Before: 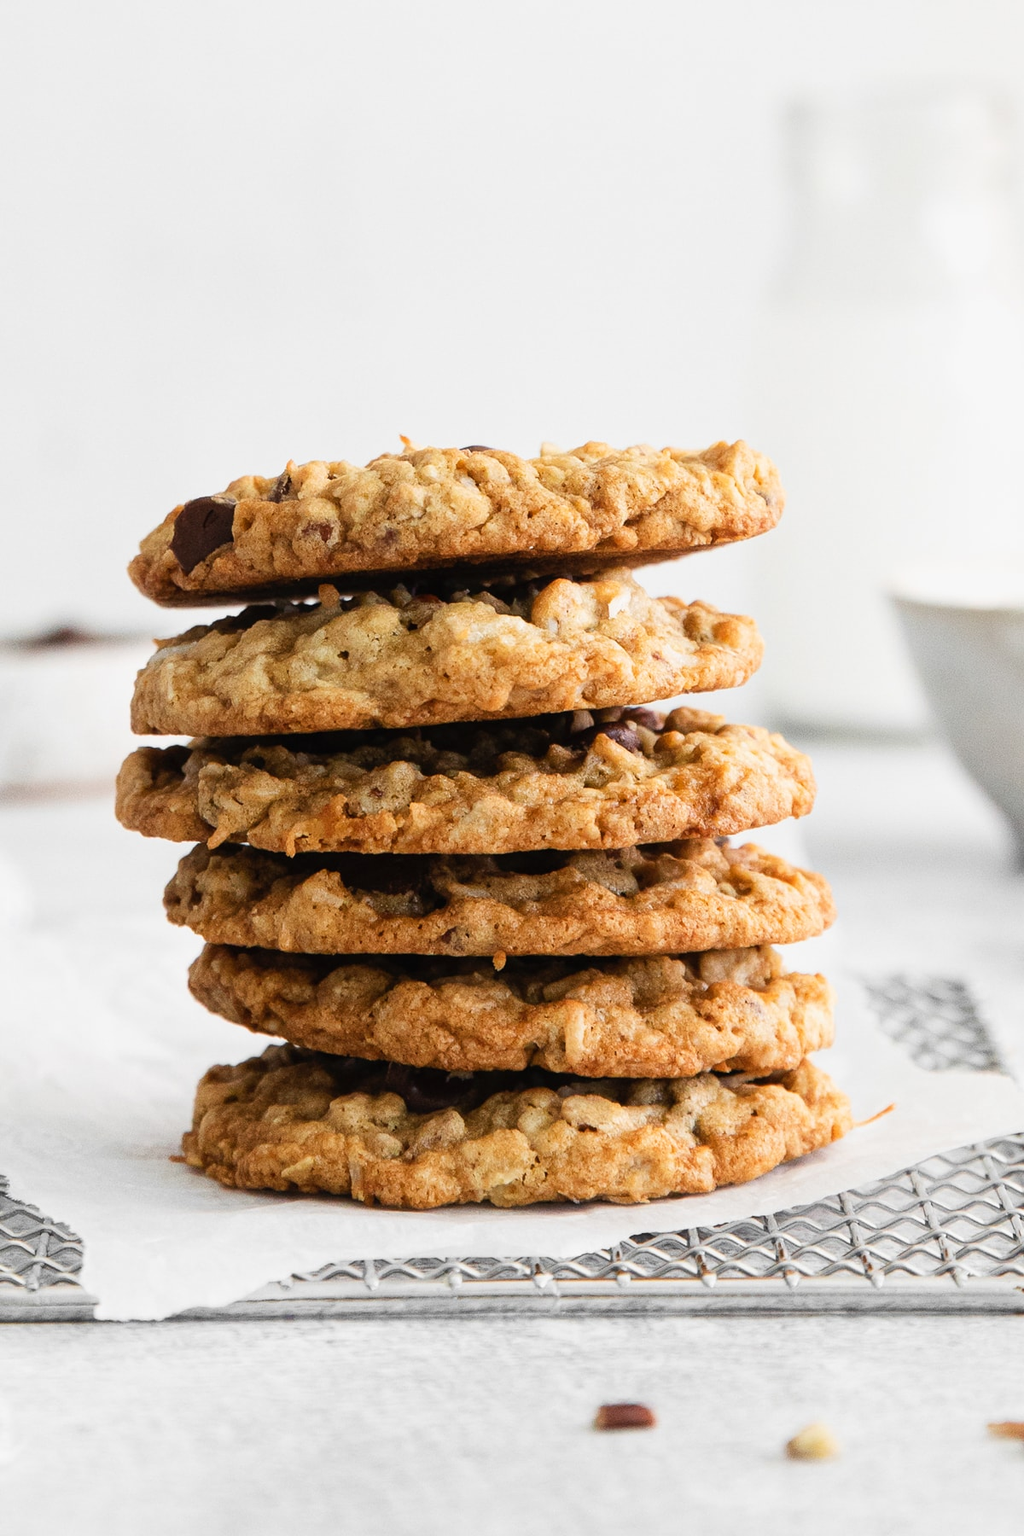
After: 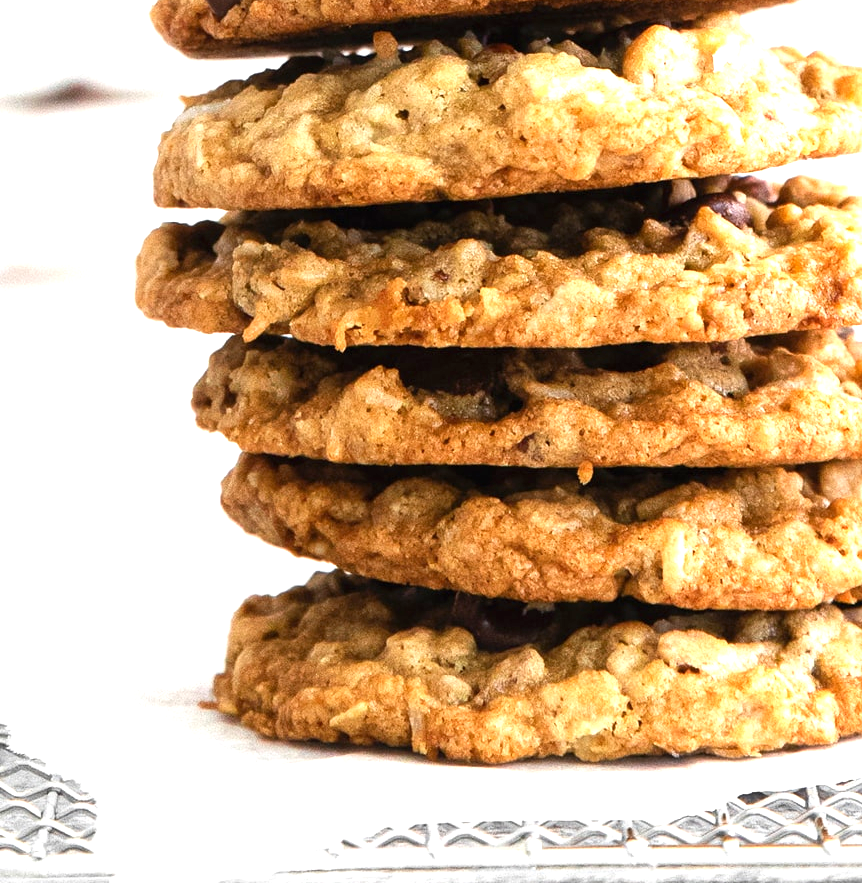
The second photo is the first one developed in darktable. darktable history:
crop: top 36.291%, right 28.1%, bottom 14.638%
exposure: black level correction 0.001, exposure 0.967 EV, compensate highlight preservation false
